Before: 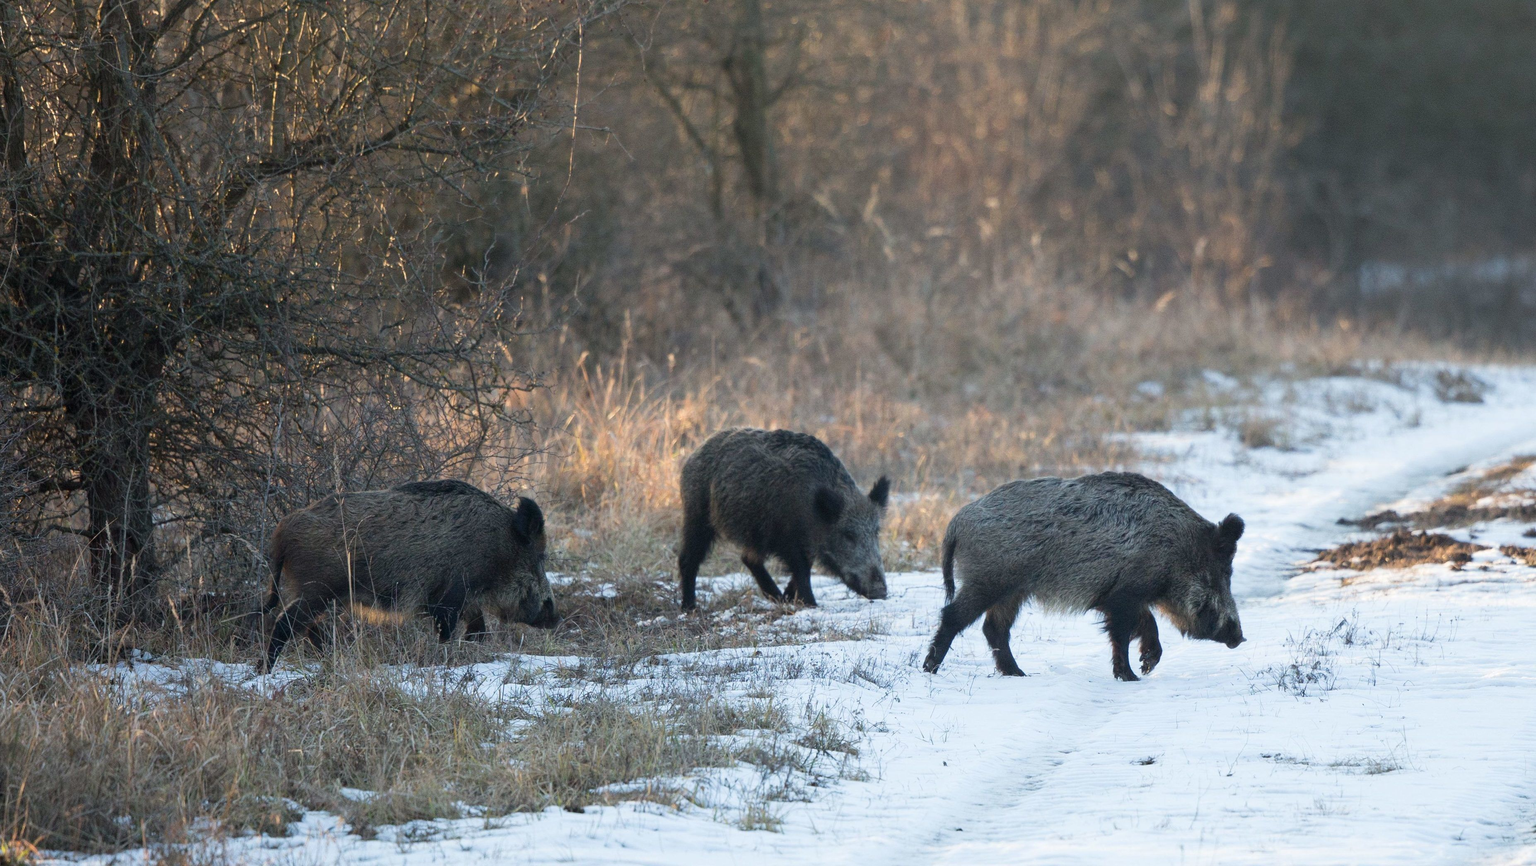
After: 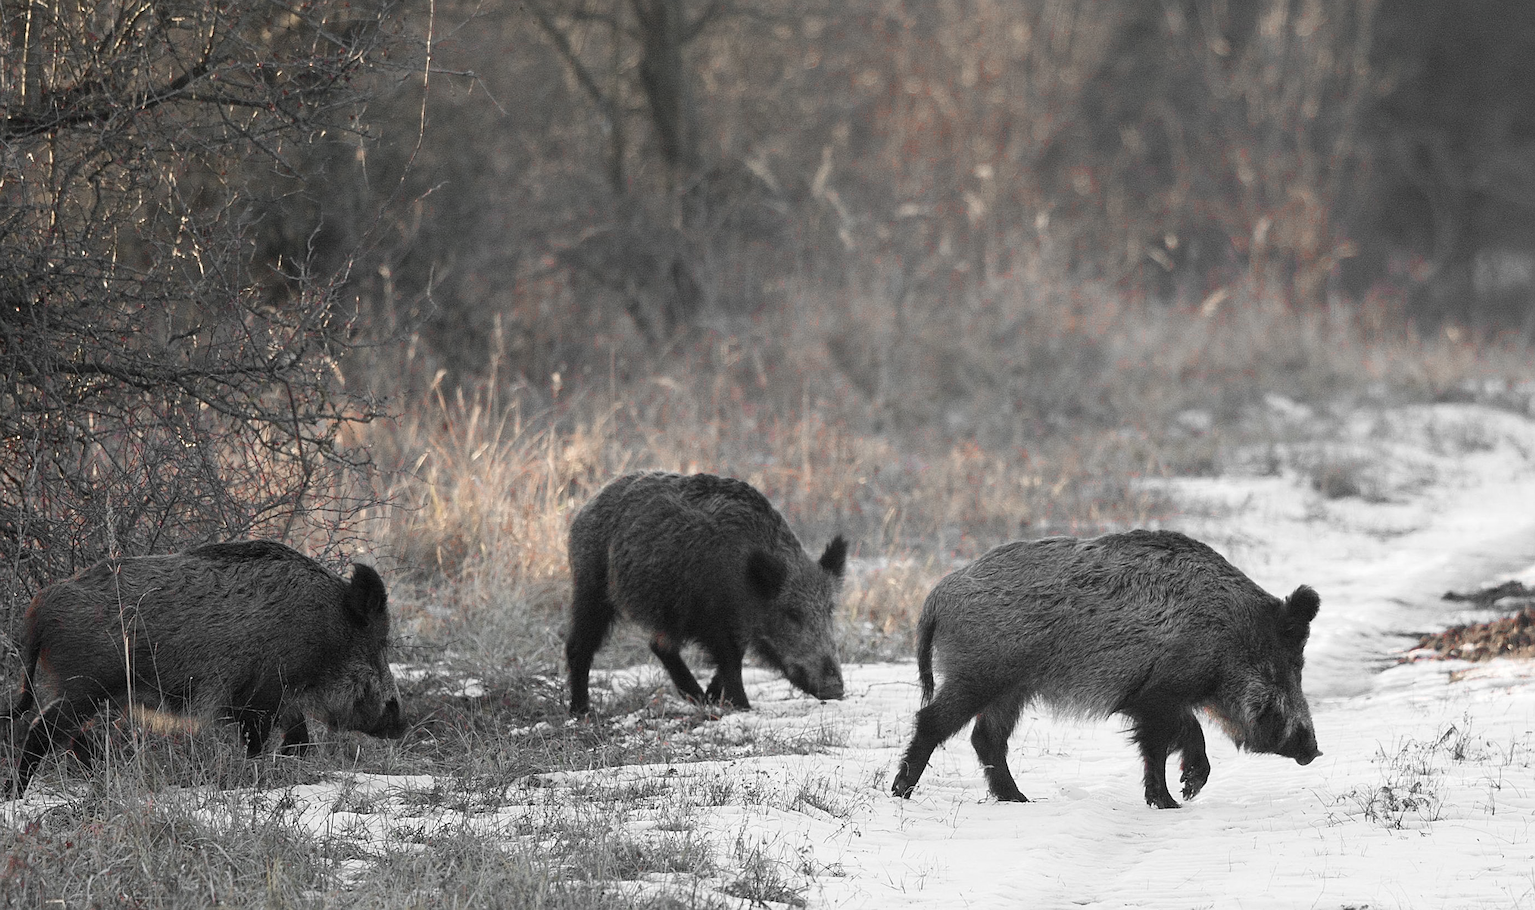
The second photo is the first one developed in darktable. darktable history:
color zones: curves: ch1 [(0, 0.831) (0.08, 0.771) (0.157, 0.268) (0.241, 0.207) (0.562, -0.005) (0.714, -0.013) (0.876, 0.01) (1, 0.831)]
levels: mode automatic, white 99.9%, levels [0.036, 0.364, 0.827]
sharpen: on, module defaults
crop: left 16.553%, top 8.574%, right 8.385%, bottom 12.502%
color balance rgb: linear chroma grading › global chroma 8.795%, perceptual saturation grading › global saturation 16.464%, global vibrance 9.822%
